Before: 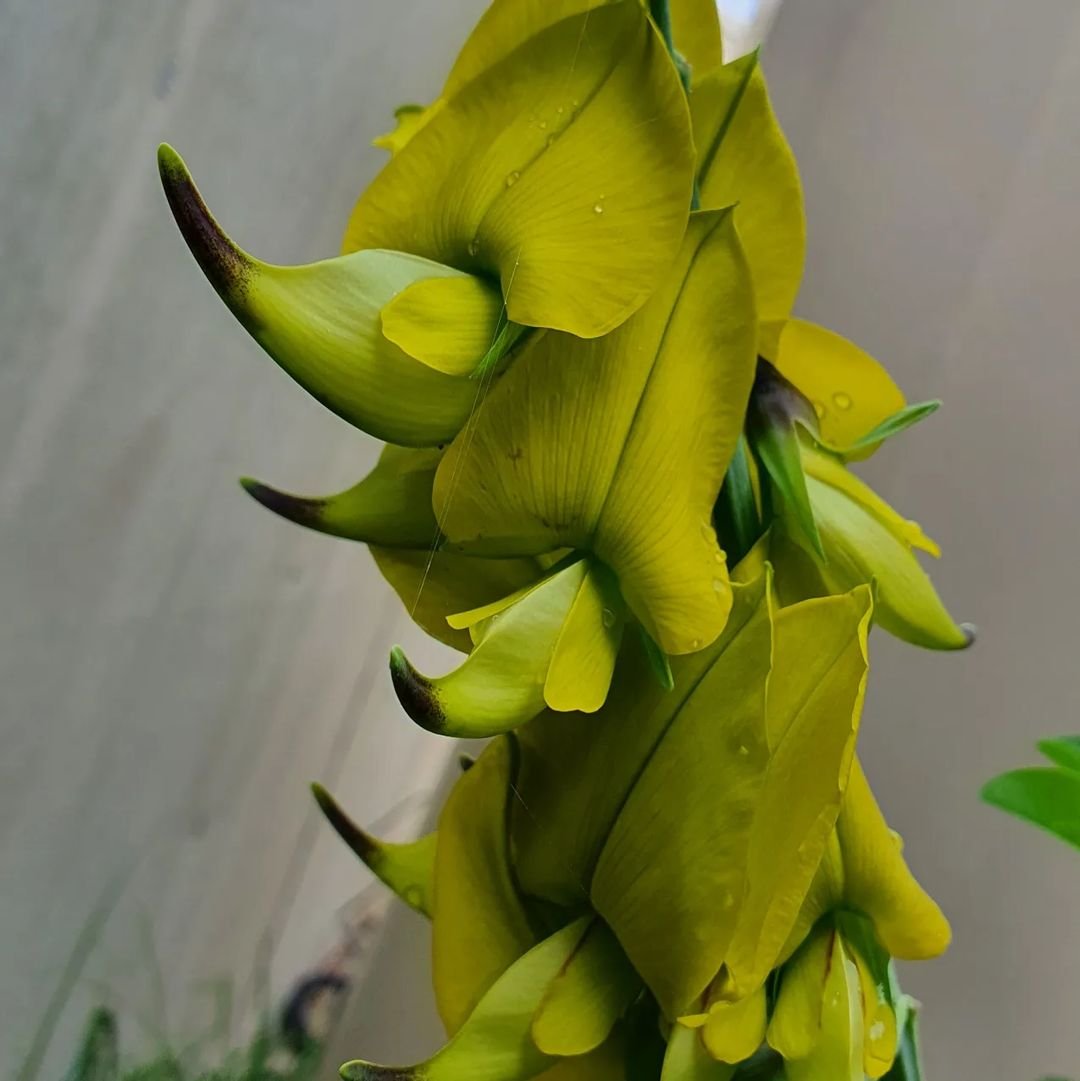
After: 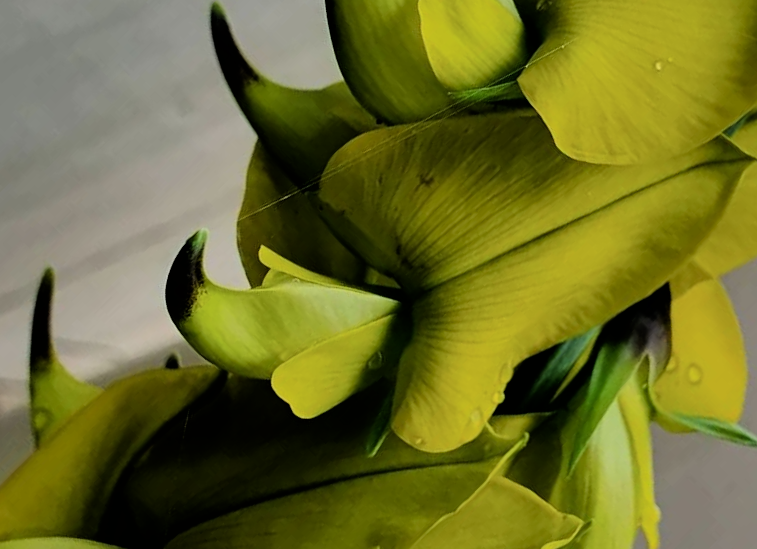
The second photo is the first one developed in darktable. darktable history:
crop and rotate: angle -45.2°, top 16.321%, right 0.89%, bottom 11.752%
filmic rgb: black relative exposure -5.09 EV, white relative exposure 3.96 EV, hardness 2.88, contrast 1.406, highlights saturation mix -29.18%, iterations of high-quality reconstruction 10
exposure: black level correction 0, compensate highlight preservation false
